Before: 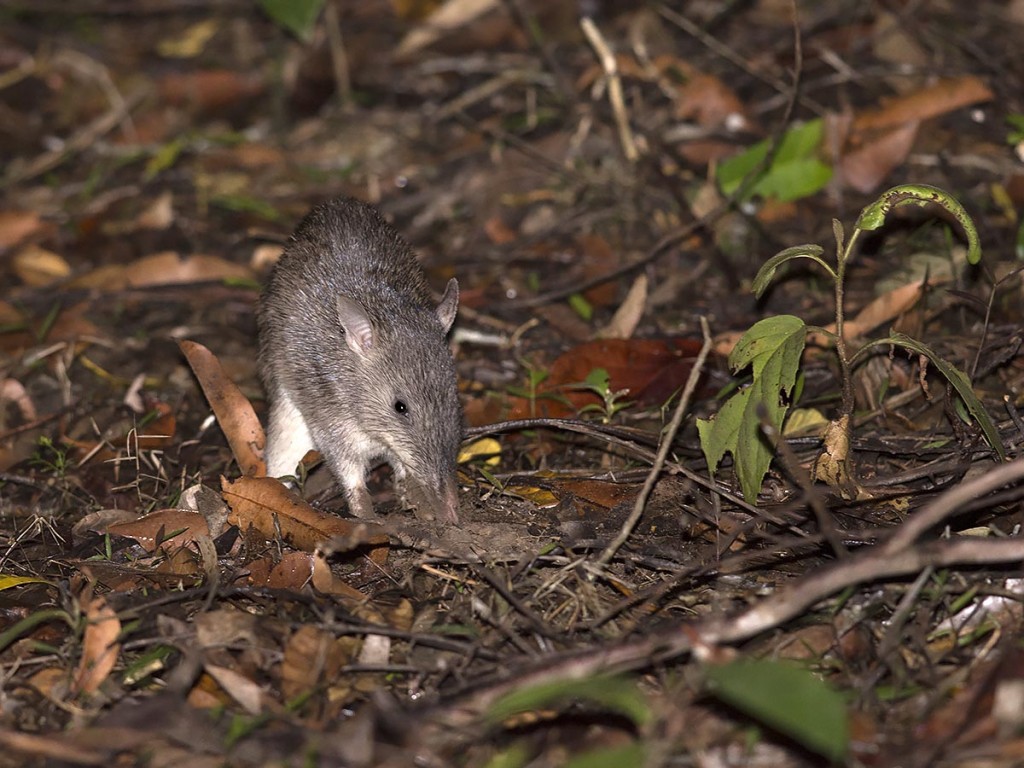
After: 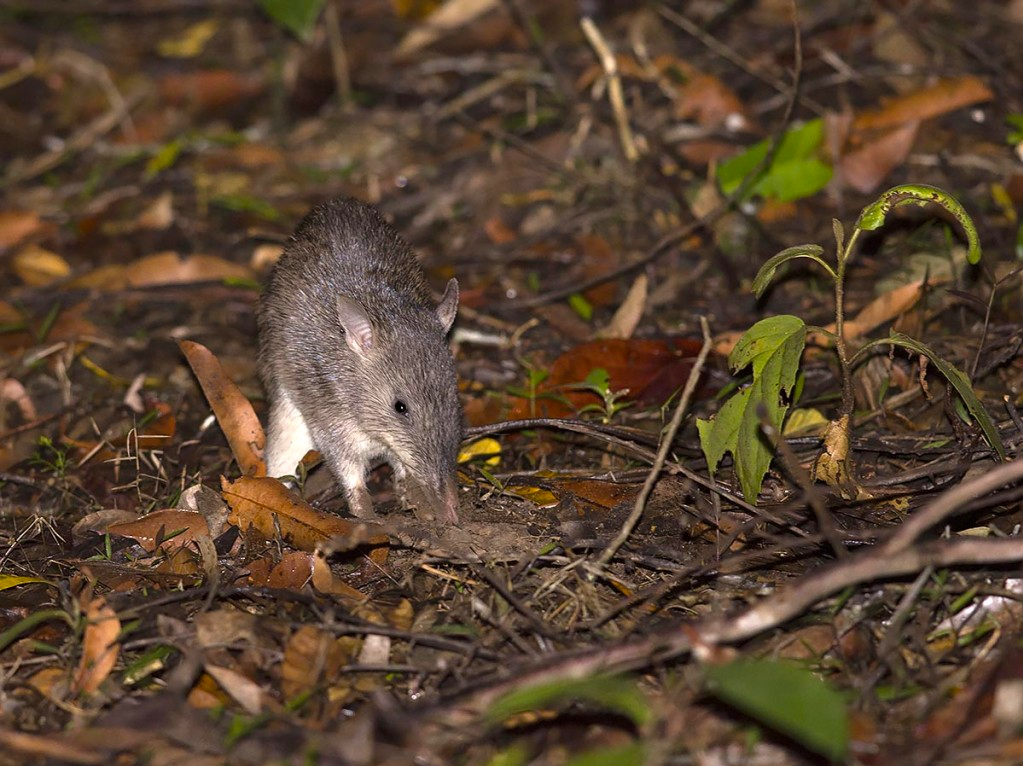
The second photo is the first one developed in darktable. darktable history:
crop: top 0.05%, bottom 0.098%
tone equalizer: on, module defaults
color balance rgb: perceptual saturation grading › global saturation 20%, global vibrance 20%
